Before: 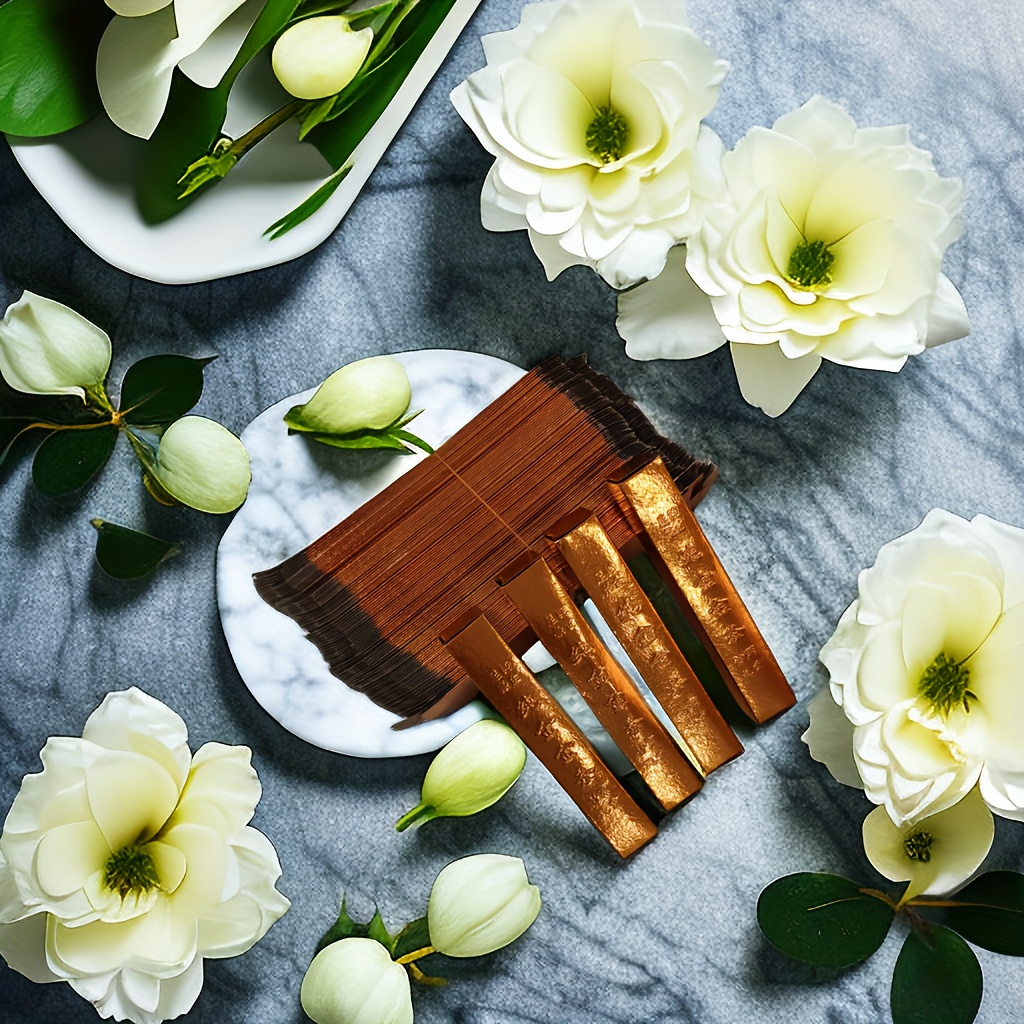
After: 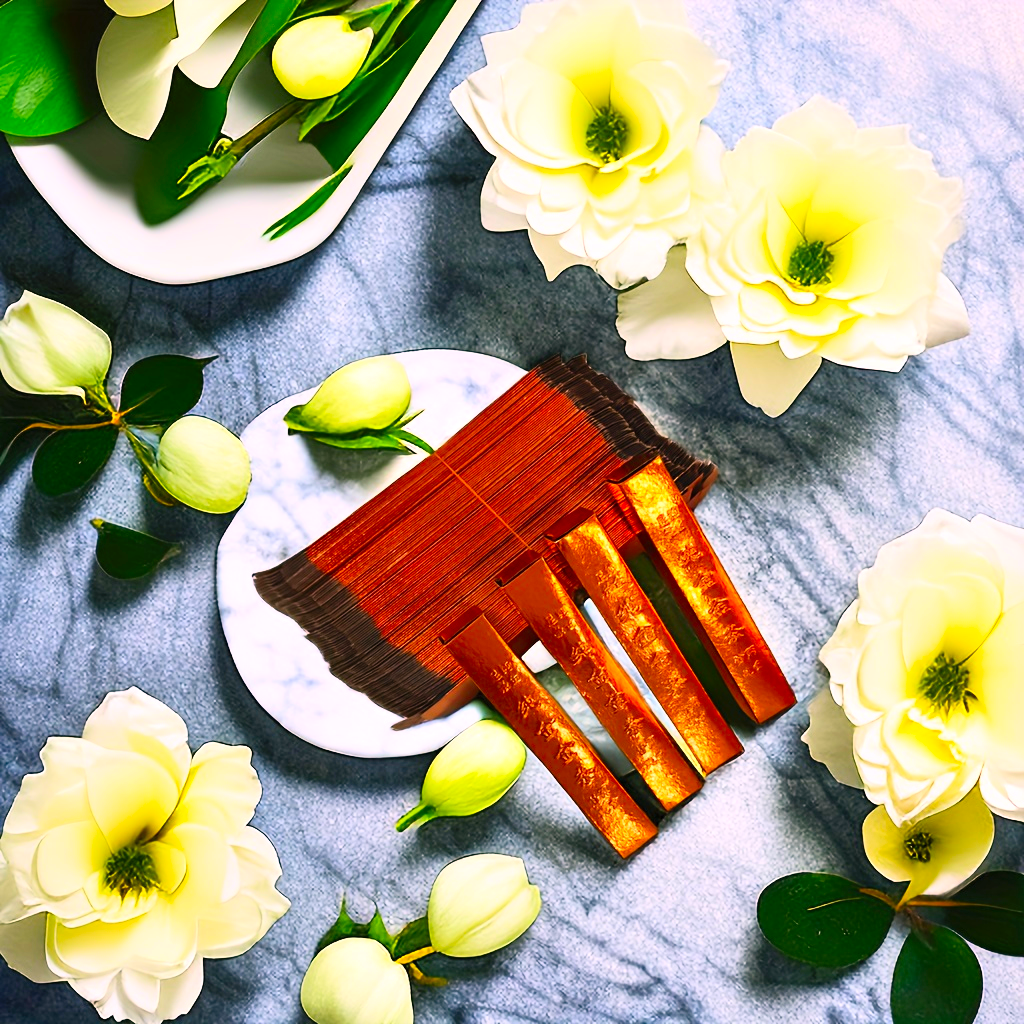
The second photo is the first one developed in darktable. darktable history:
contrast brightness saturation: contrast 0.197, brightness 0.2, saturation 0.808
exposure: exposure 0.202 EV, compensate highlight preservation false
color correction: highlights a* 14.6, highlights b* 4.82
